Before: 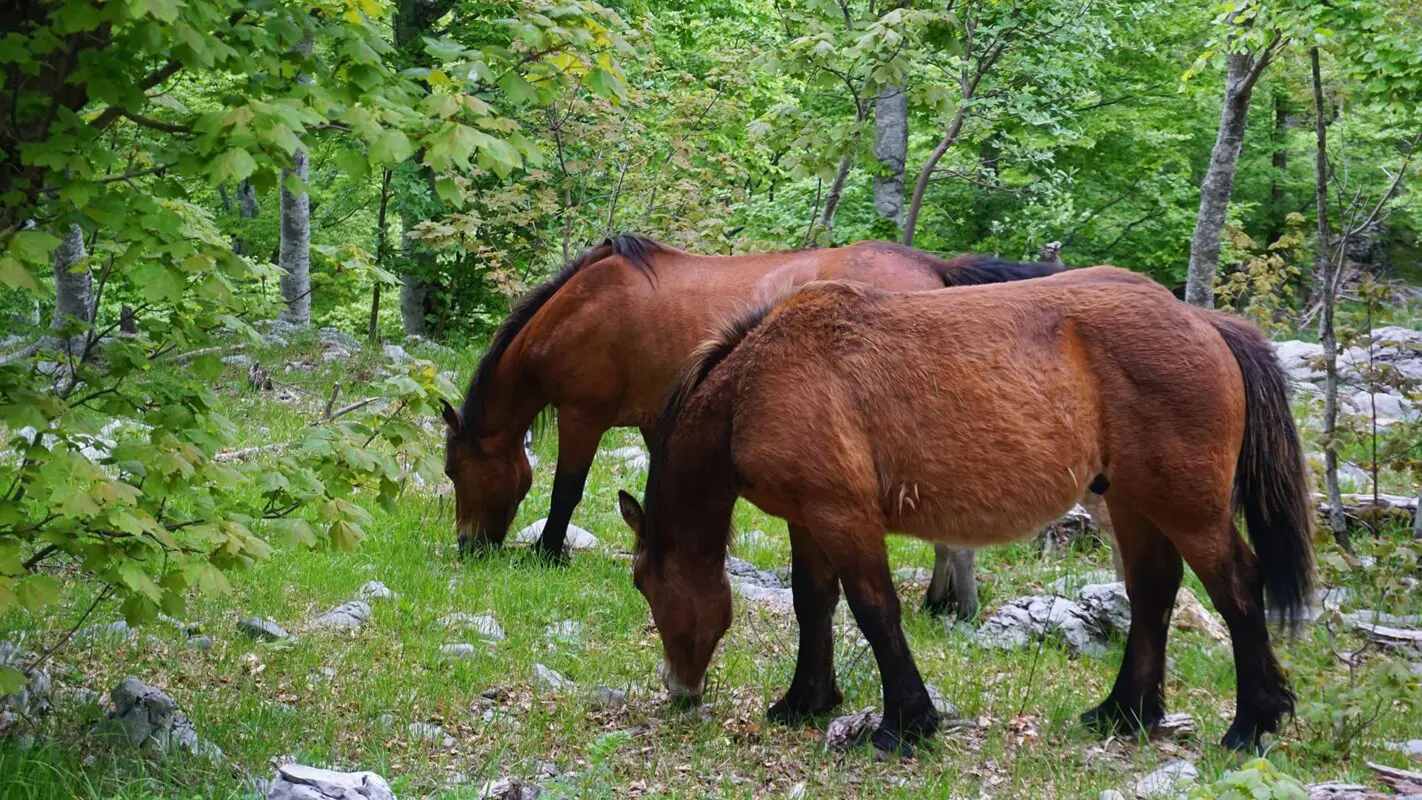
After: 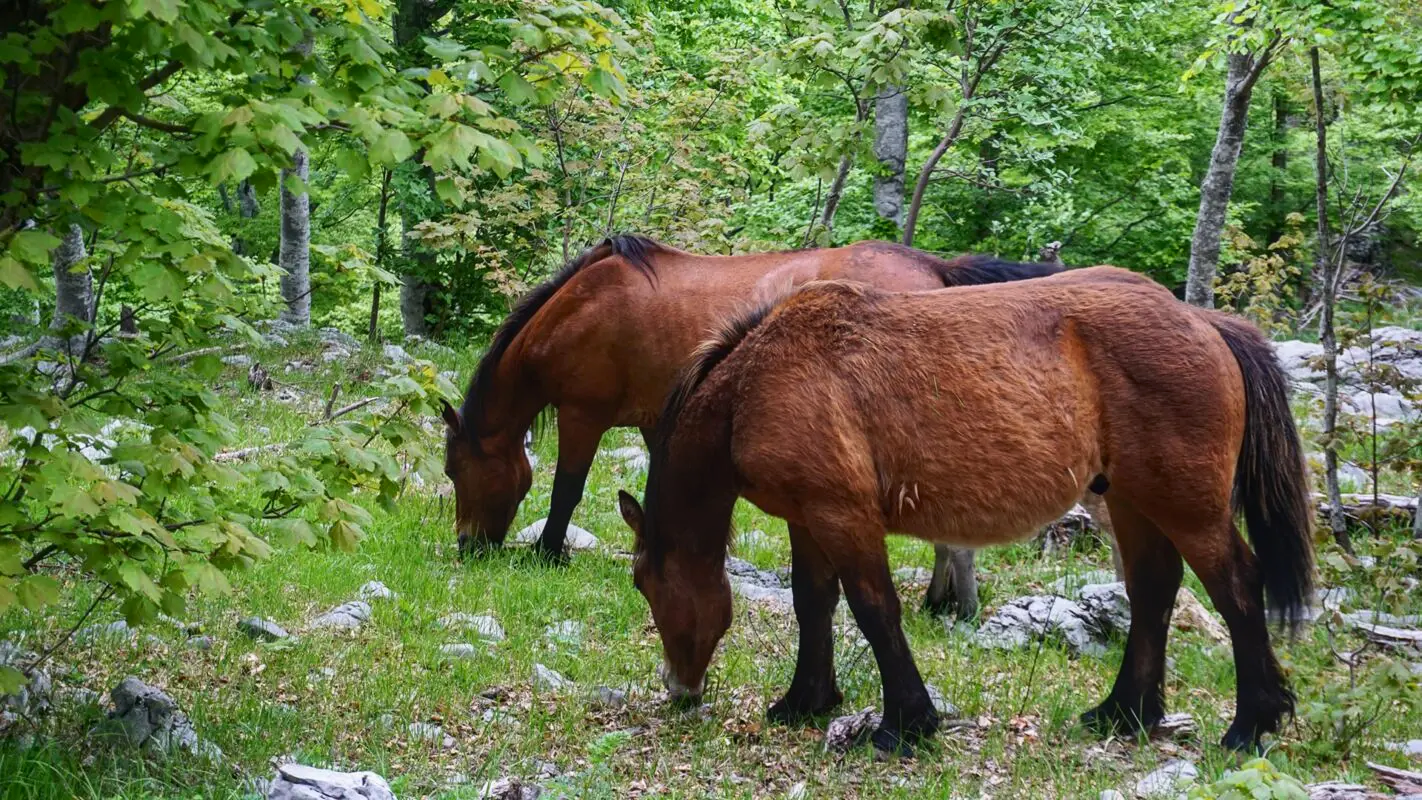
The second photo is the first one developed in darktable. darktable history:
contrast brightness saturation: contrast 0.143
local contrast: detail 109%
